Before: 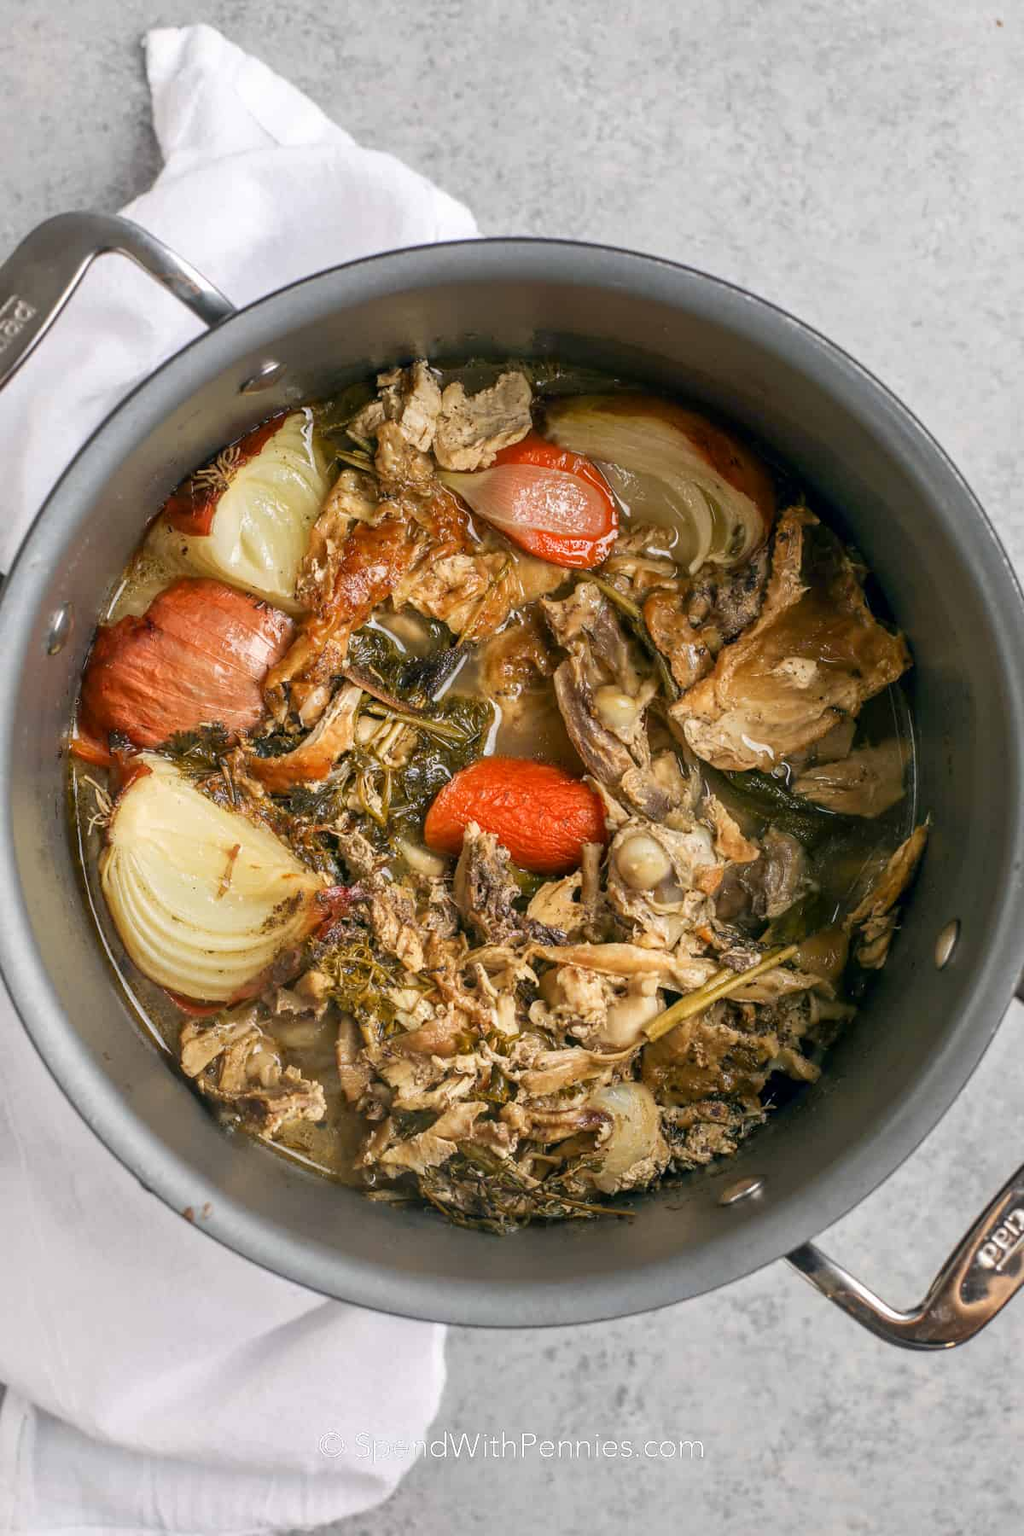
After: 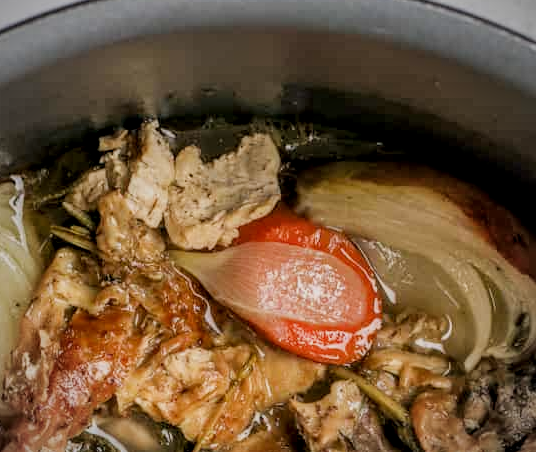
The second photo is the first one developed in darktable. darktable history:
local contrast: detail 130%
tone equalizer: on, module defaults
crop: left 28.64%, top 16.832%, right 26.637%, bottom 58.055%
shadows and highlights: radius 100.41, shadows 50.55, highlights -64.36, highlights color adjustment 49.82%, soften with gaussian
filmic rgb: black relative exposure -7.65 EV, white relative exposure 4.56 EV, hardness 3.61
vignetting: fall-off radius 60.92%
